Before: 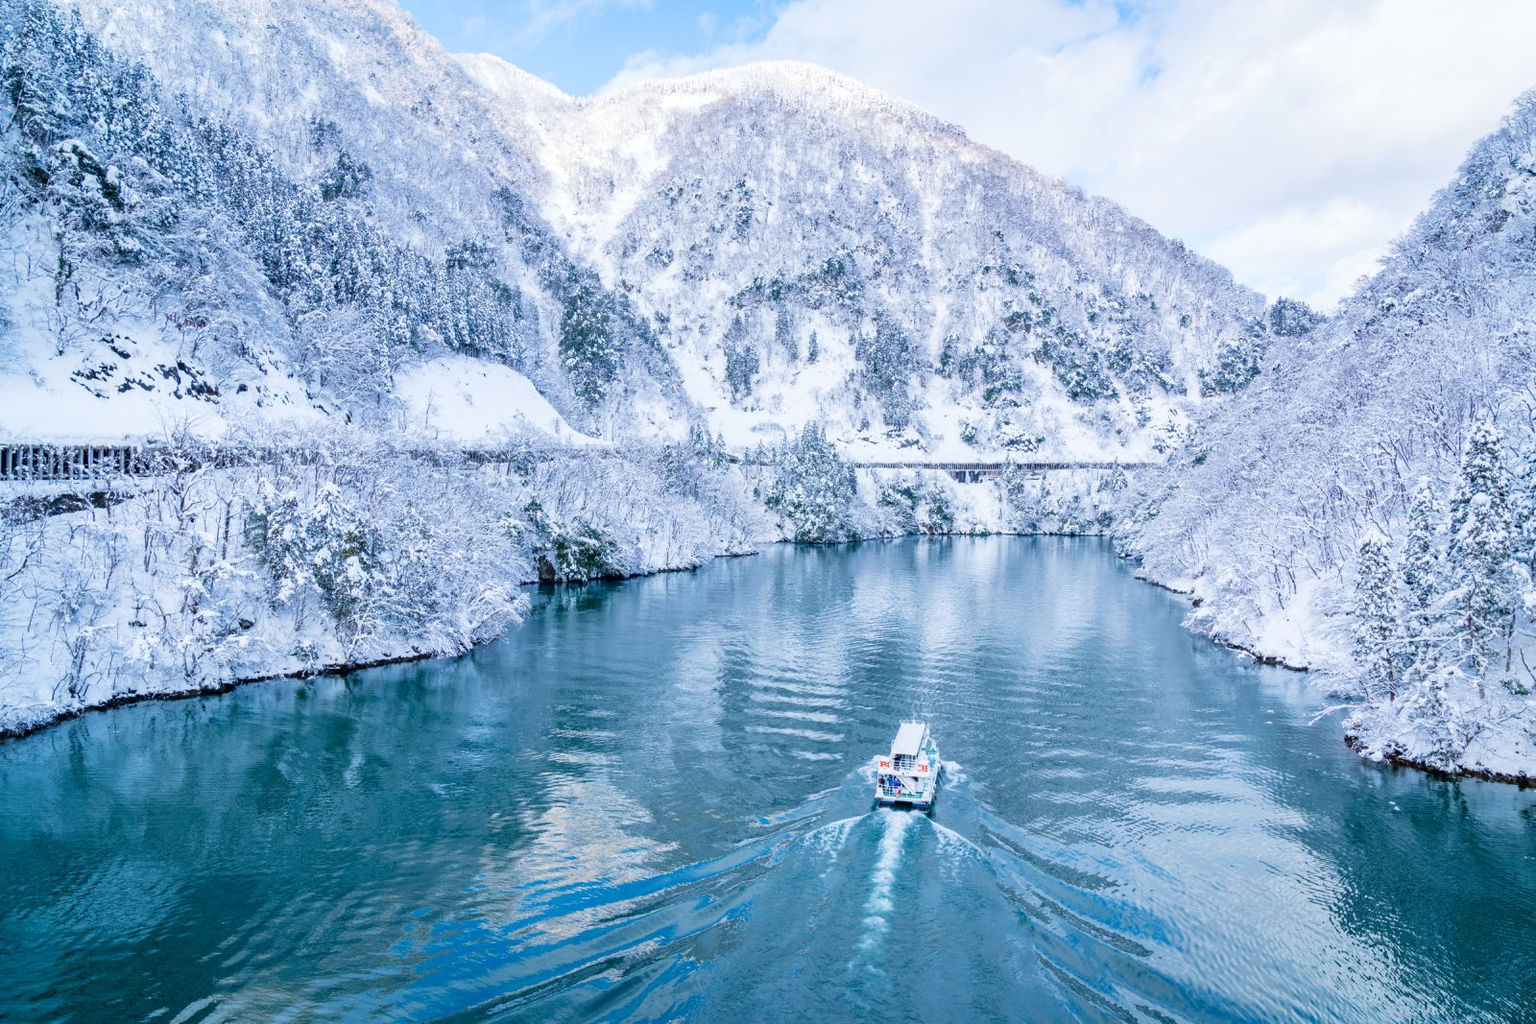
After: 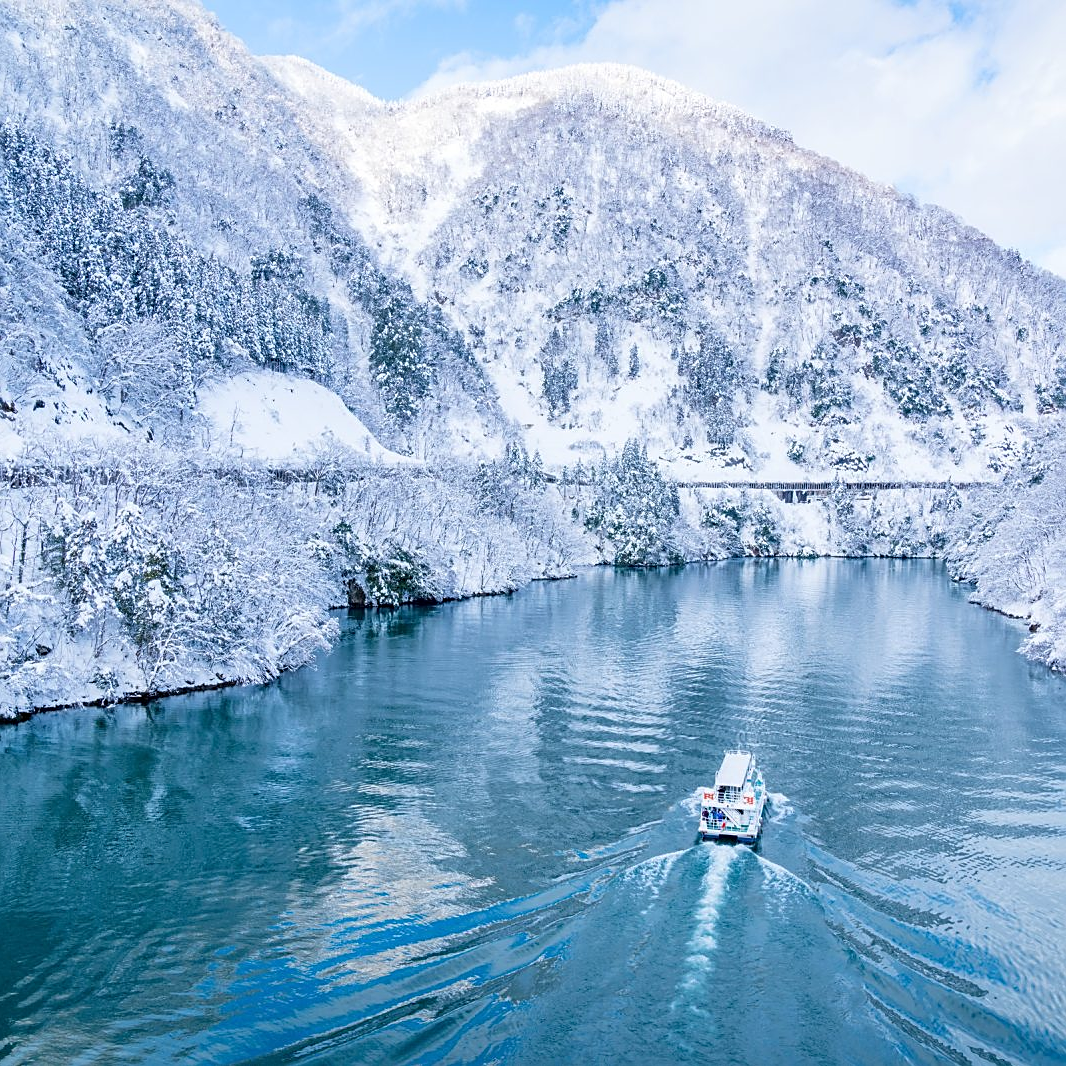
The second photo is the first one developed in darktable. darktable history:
color balance rgb: perceptual saturation grading › global saturation -0.029%
crop and rotate: left 13.401%, right 19.922%
sharpen: on, module defaults
tone curve: curves: ch1 [(0, 0) (0.173, 0.145) (0.467, 0.477) (0.808, 0.611) (1, 1)]; ch2 [(0, 0) (0.255, 0.314) (0.498, 0.509) (0.694, 0.64) (1, 1)], preserve colors none
